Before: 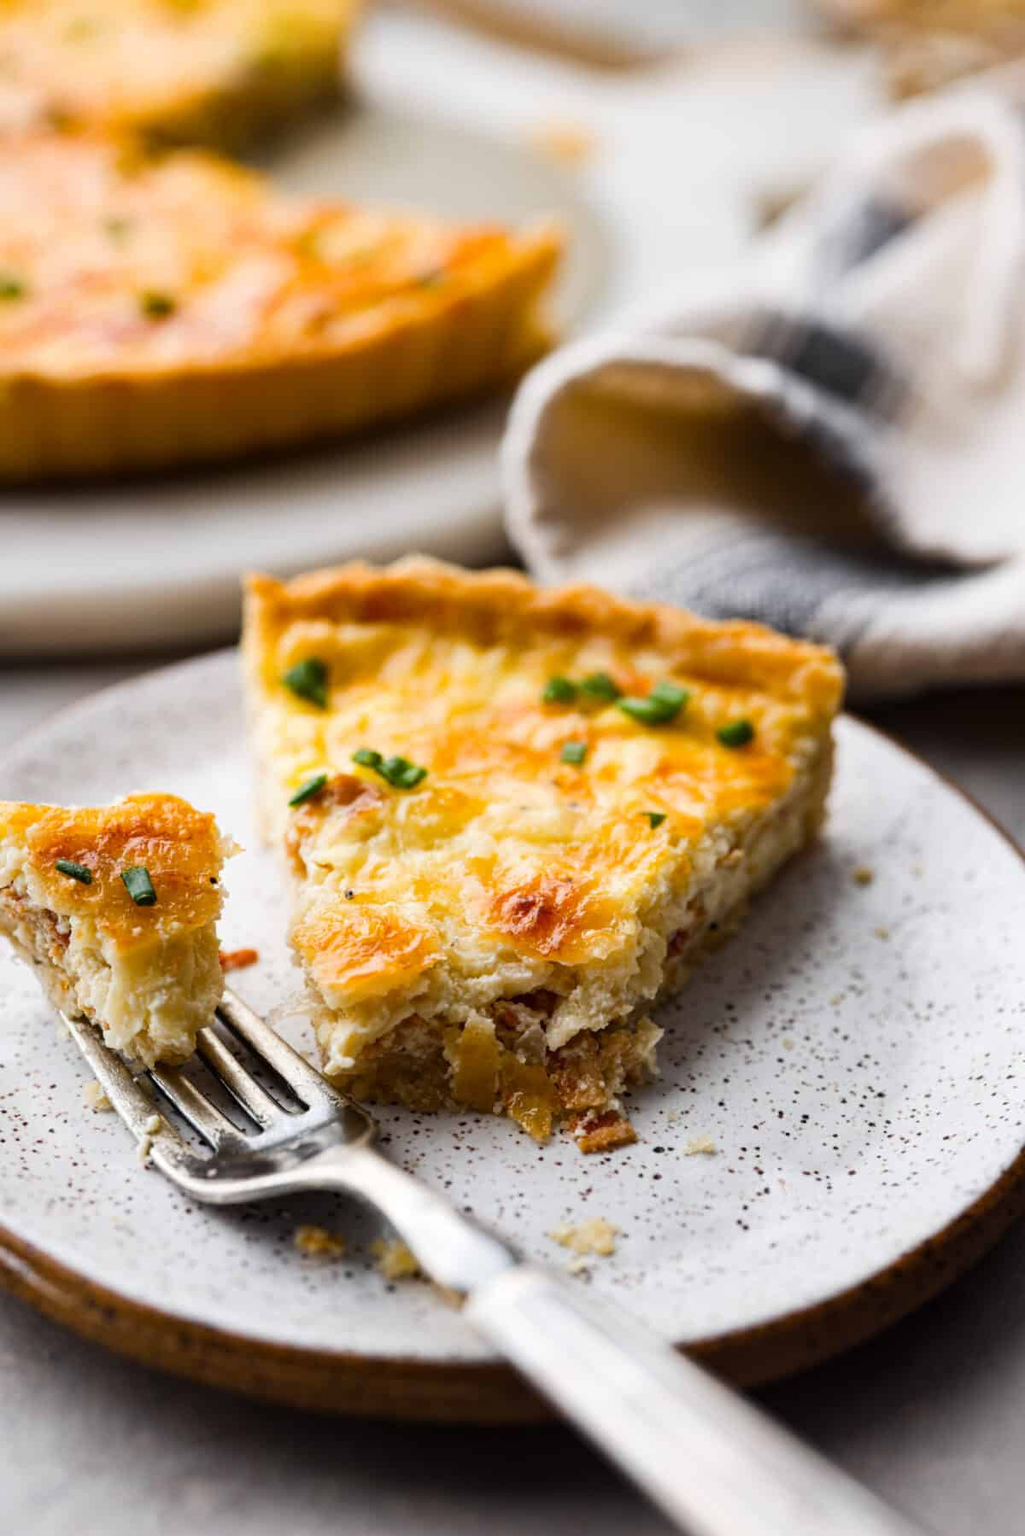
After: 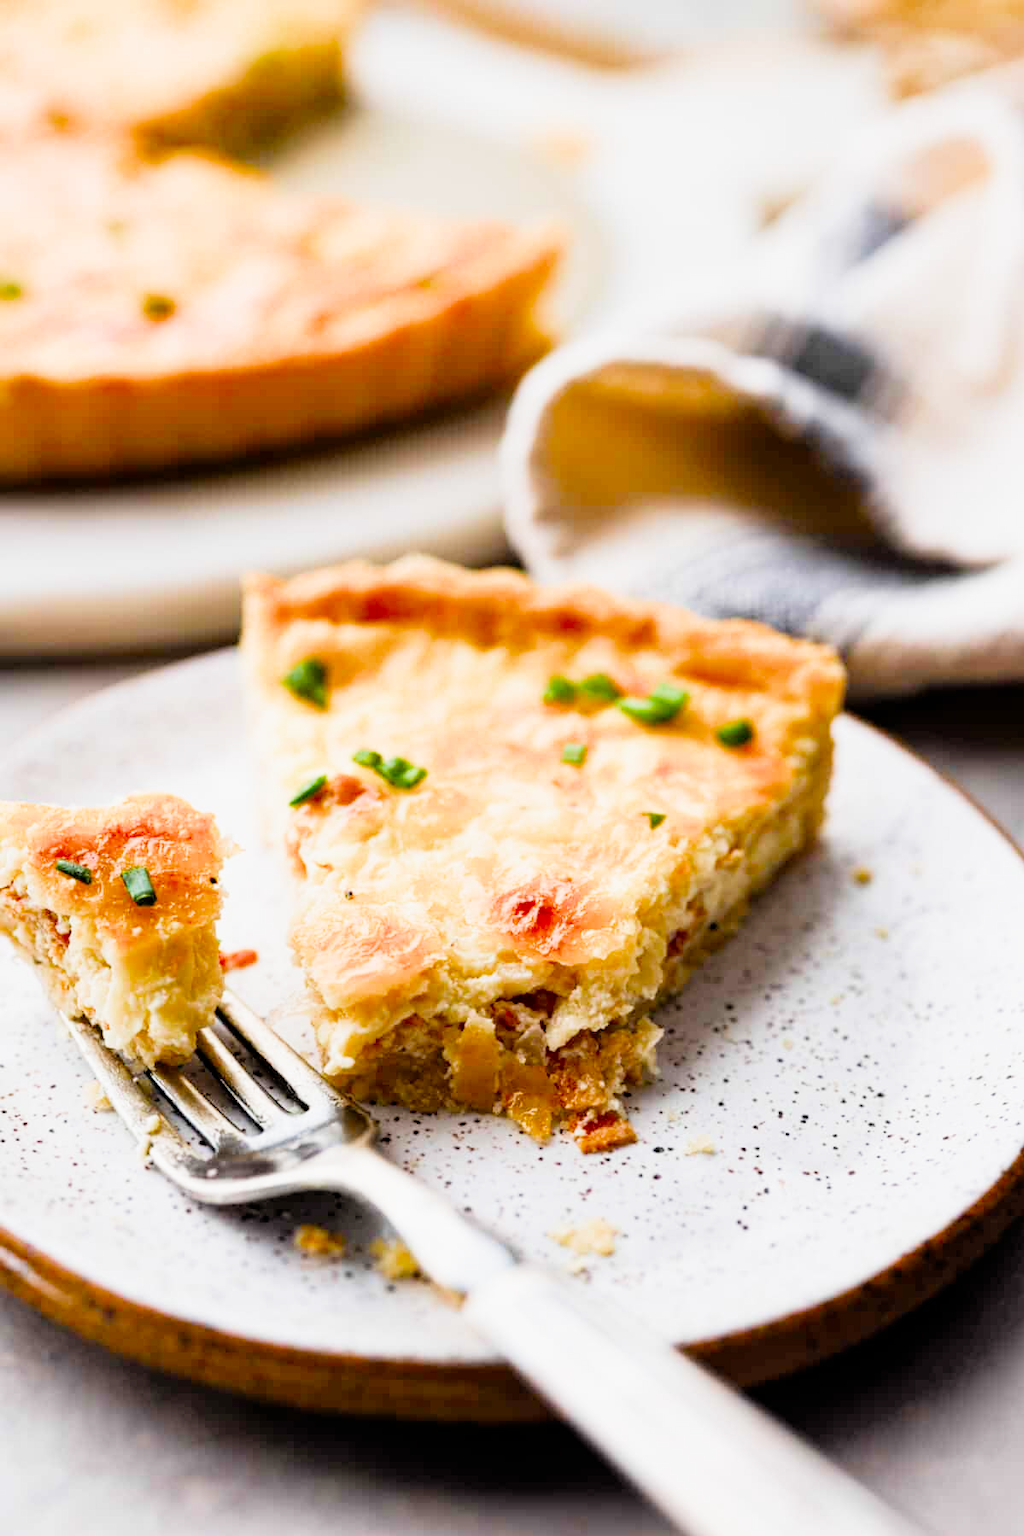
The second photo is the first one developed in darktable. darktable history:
filmic rgb: black relative exposure -7.75 EV, white relative exposure 4.4 EV, threshold 3 EV, hardness 3.76, latitude 38.11%, contrast 0.966, highlights saturation mix 10%, shadows ↔ highlights balance 4.59%, color science v4 (2020), enable highlight reconstruction true
exposure: black level correction 0.001, exposure 1.3 EV, compensate highlight preservation false
